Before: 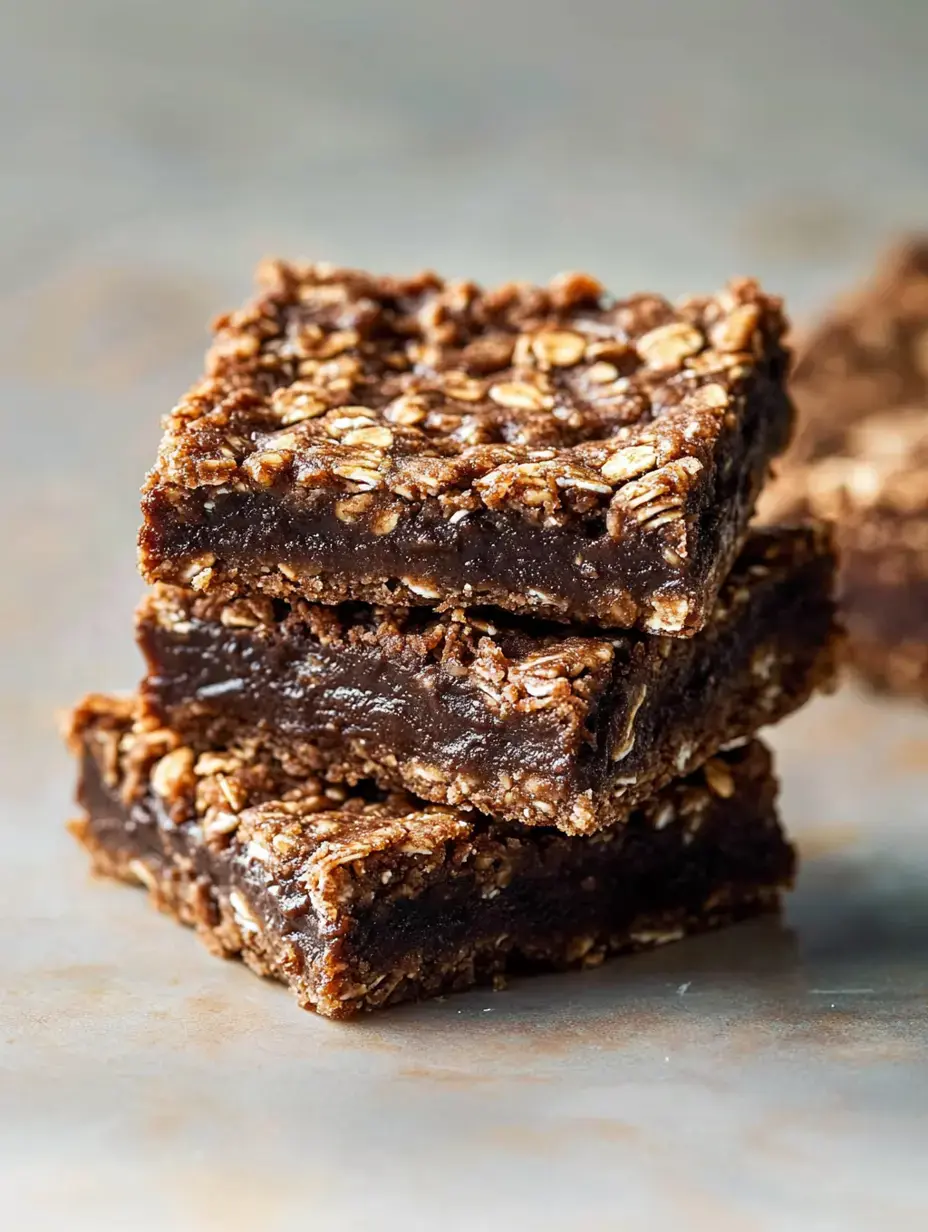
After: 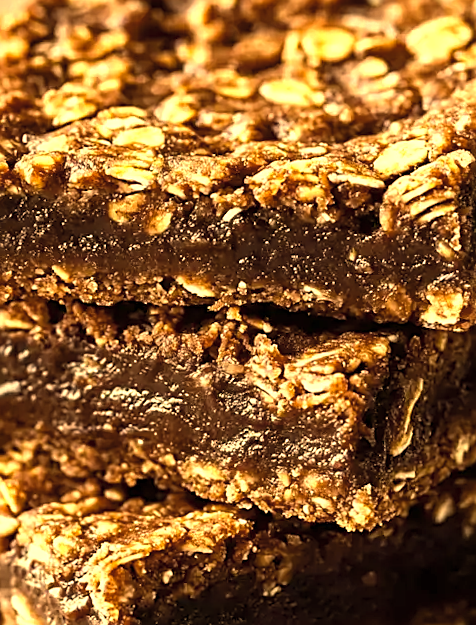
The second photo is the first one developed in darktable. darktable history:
crop: left 25%, top 25%, right 25%, bottom 25%
sharpen: on, module defaults
white balance: red 1.08, blue 0.791
color balance rgb: shadows lift › luminance -5%, shadows lift › chroma 1.1%, shadows lift › hue 219°, power › luminance 10%, power › chroma 2.83%, power › hue 60°, highlights gain › chroma 4.52%, highlights gain › hue 33.33°, saturation formula JzAzBz (2021)
tone equalizer: -8 EV -0.002 EV, -7 EV 0.005 EV, -6 EV -0.009 EV, -5 EV 0.011 EV, -4 EV -0.012 EV, -3 EV 0.007 EV, -2 EV -0.062 EV, -1 EV -0.293 EV, +0 EV -0.582 EV, smoothing diameter 2%, edges refinement/feathering 20, mask exposure compensation -1.57 EV, filter diffusion 5
rotate and perspective: rotation -1.24°, automatic cropping off
color zones: curves: ch0 [(0.004, 0.306) (0.107, 0.448) (0.252, 0.656) (0.41, 0.398) (0.595, 0.515) (0.768, 0.628)]; ch1 [(0.07, 0.323) (0.151, 0.452) (0.252, 0.608) (0.346, 0.221) (0.463, 0.189) (0.61, 0.368) (0.735, 0.395) (0.921, 0.412)]; ch2 [(0, 0.476) (0.132, 0.512) (0.243, 0.512) (0.397, 0.48) (0.522, 0.376) (0.634, 0.536) (0.761, 0.46)]
